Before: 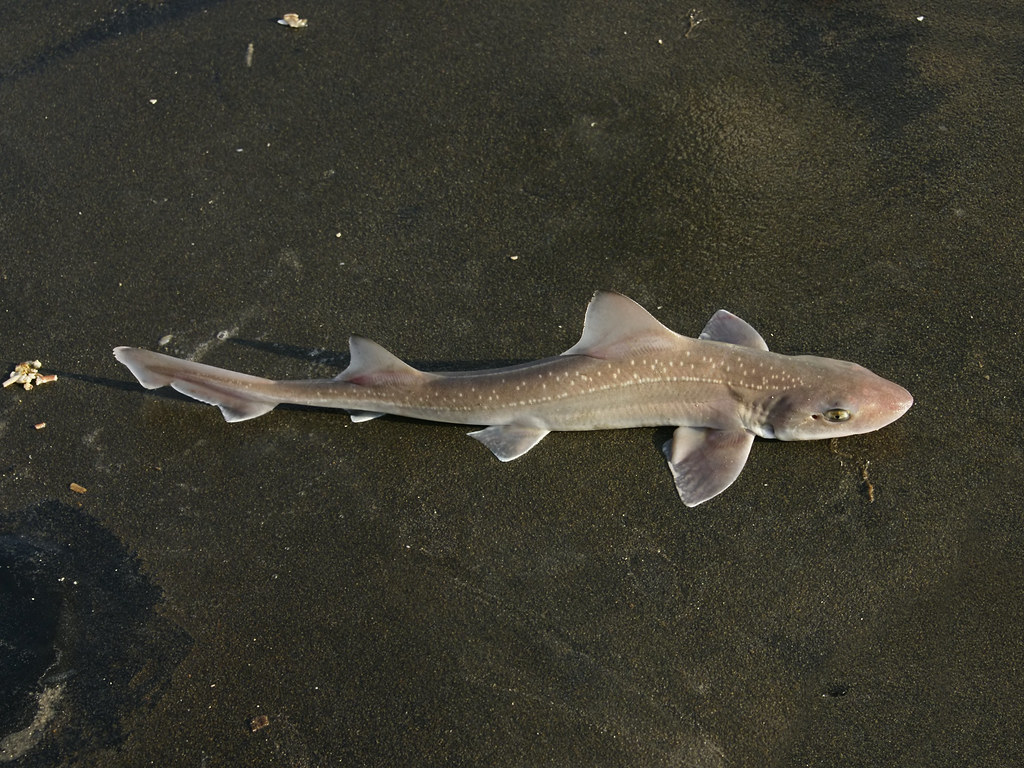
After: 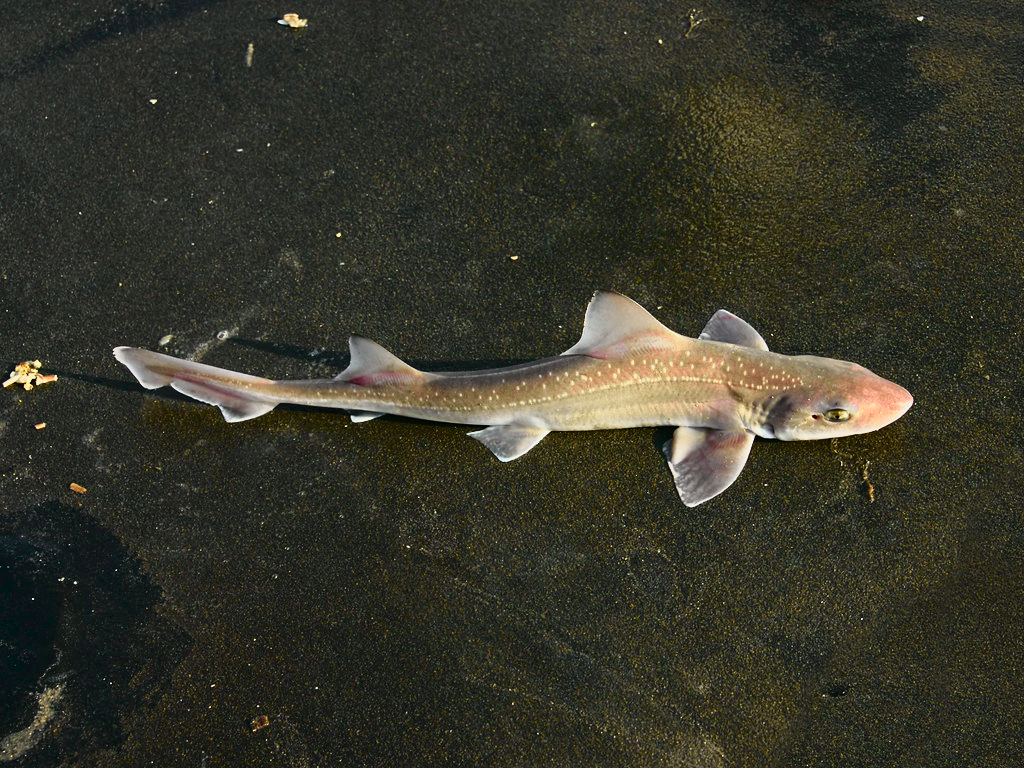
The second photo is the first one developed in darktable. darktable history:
tone curve: curves: ch0 [(0, 0) (0.046, 0.031) (0.163, 0.114) (0.391, 0.432) (0.488, 0.561) (0.695, 0.839) (0.785, 0.904) (1, 0.965)]; ch1 [(0, 0) (0.248, 0.252) (0.427, 0.412) (0.482, 0.462) (0.499, 0.499) (0.518, 0.518) (0.535, 0.577) (0.585, 0.623) (0.679, 0.743) (0.788, 0.809) (1, 1)]; ch2 [(0, 0) (0.313, 0.262) (0.427, 0.417) (0.473, 0.47) (0.503, 0.503) (0.523, 0.515) (0.557, 0.596) (0.598, 0.646) (0.708, 0.771) (1, 1)], color space Lab, independent channels, preserve colors none
